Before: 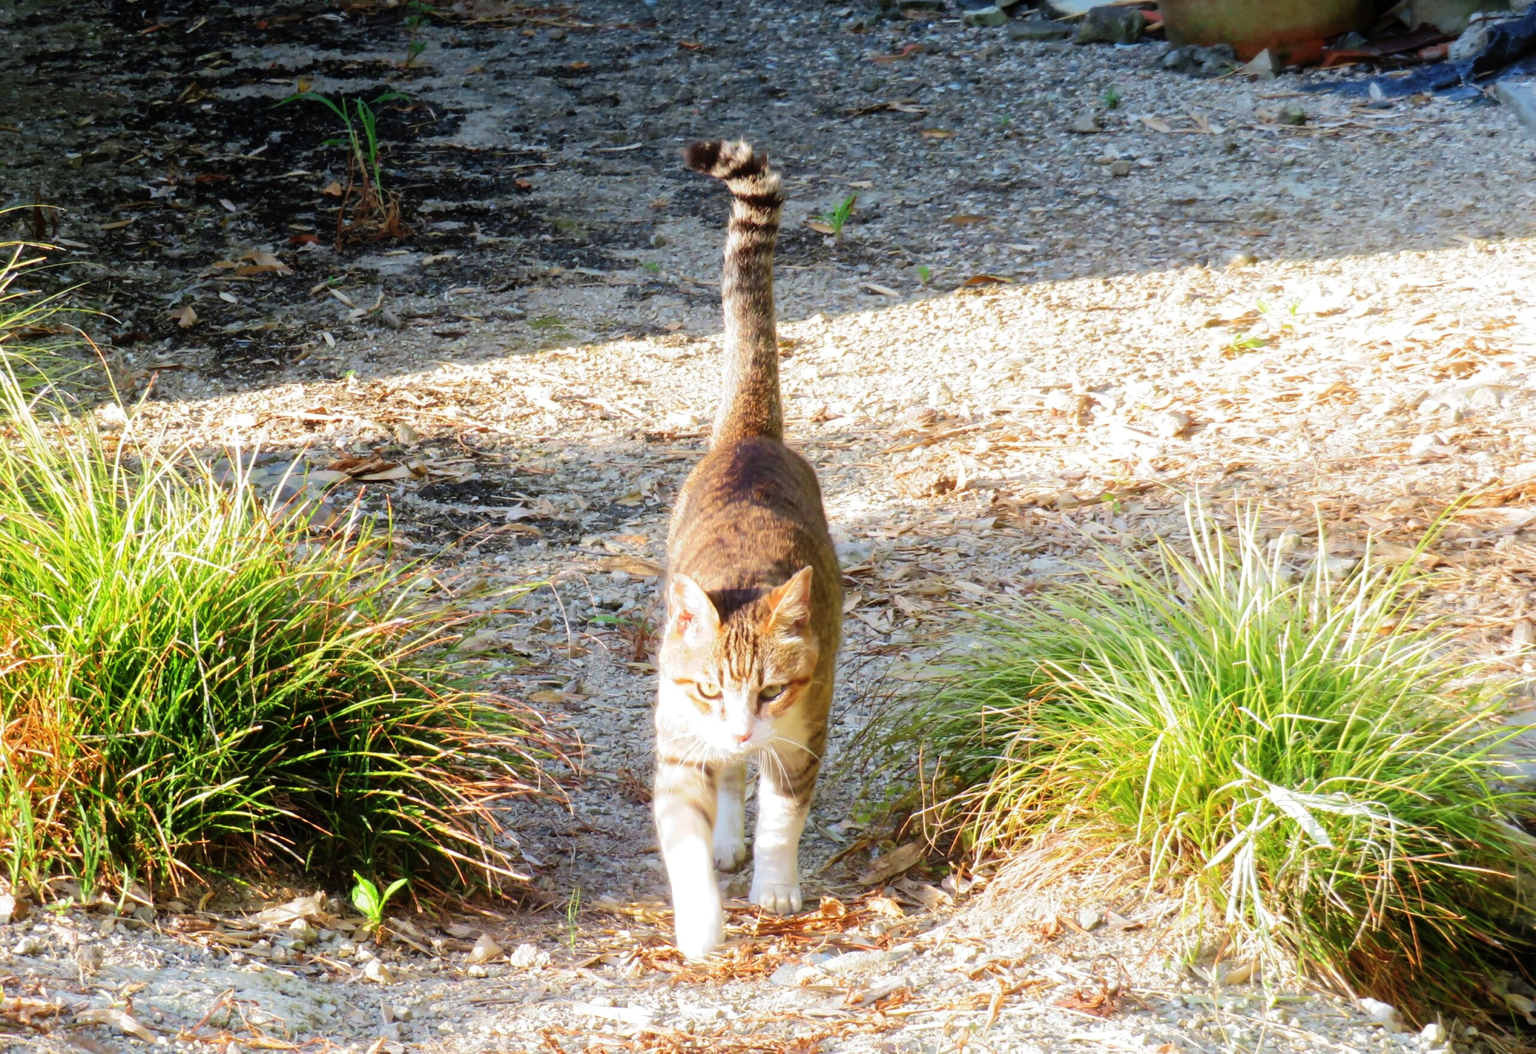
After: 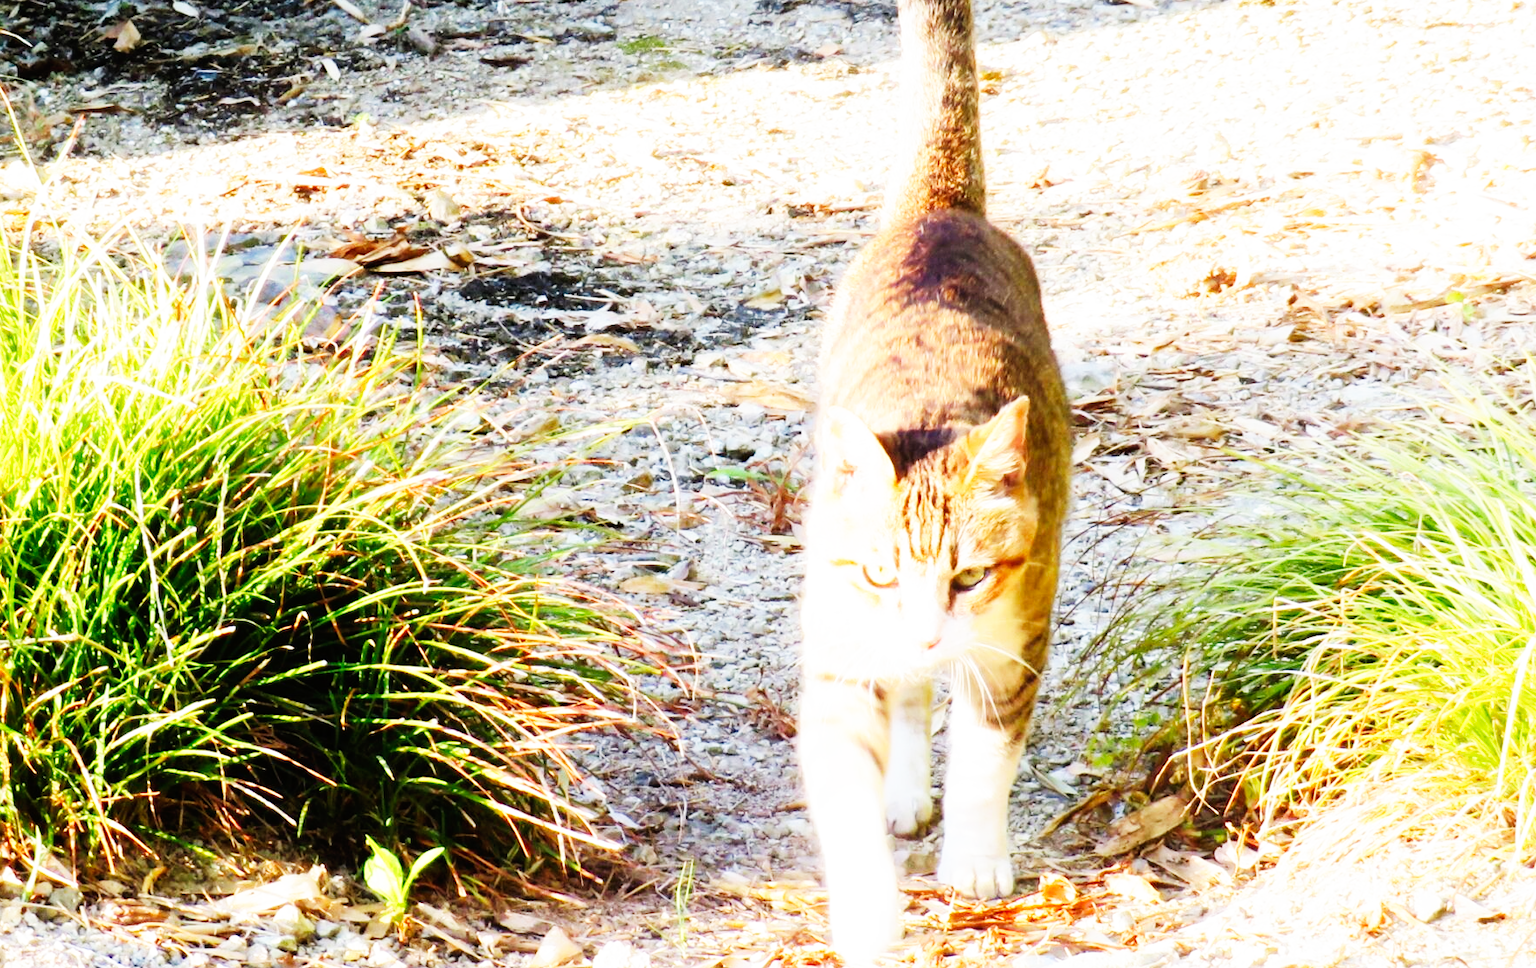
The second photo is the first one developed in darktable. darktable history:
base curve: curves: ch0 [(0, 0) (0.007, 0.004) (0.027, 0.03) (0.046, 0.07) (0.207, 0.54) (0.442, 0.872) (0.673, 0.972) (1, 1)], preserve colors none
crop: left 6.488%, top 27.668%, right 24.183%, bottom 8.656%
